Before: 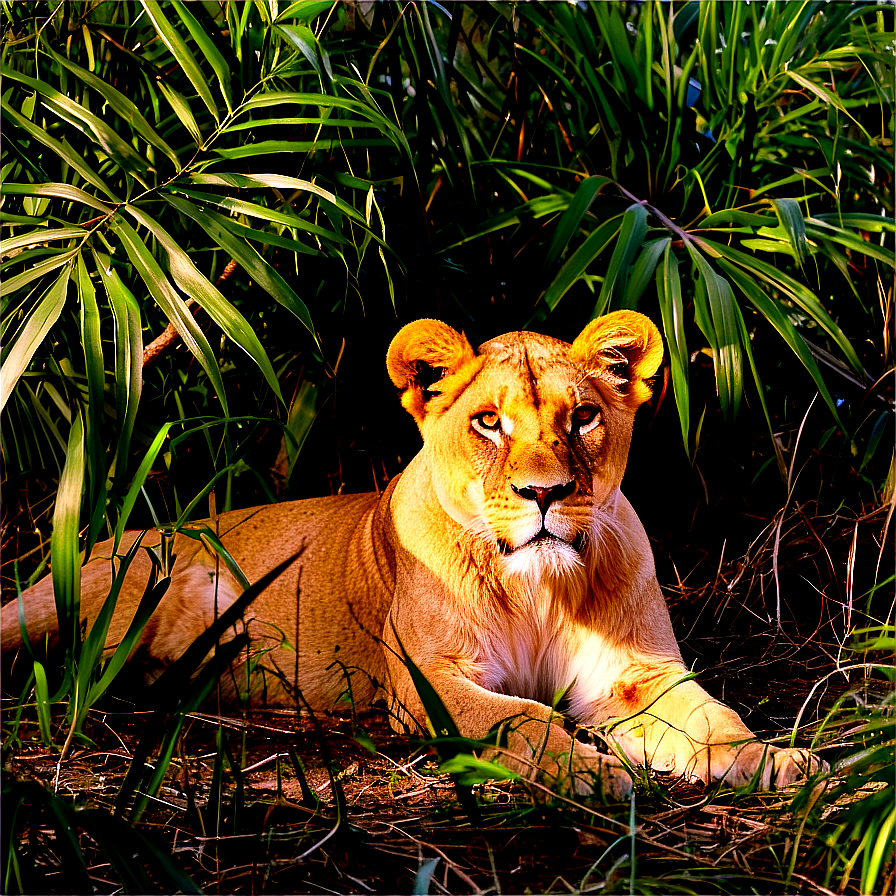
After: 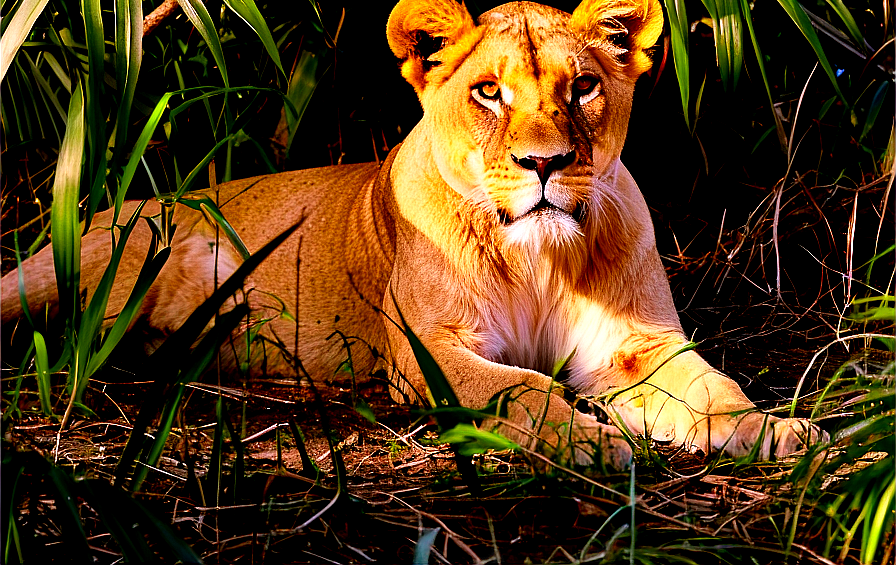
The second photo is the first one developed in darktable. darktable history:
crop and rotate: top 36.935%
